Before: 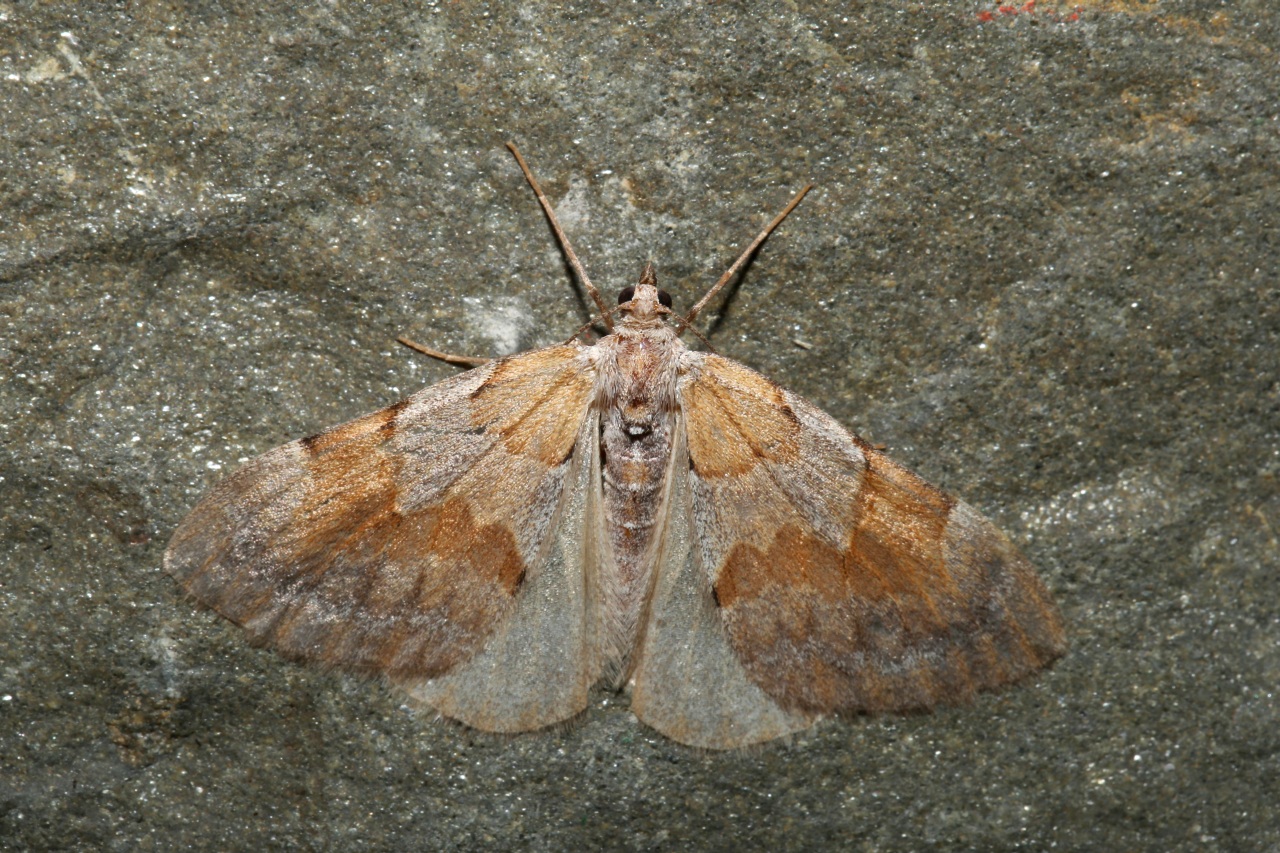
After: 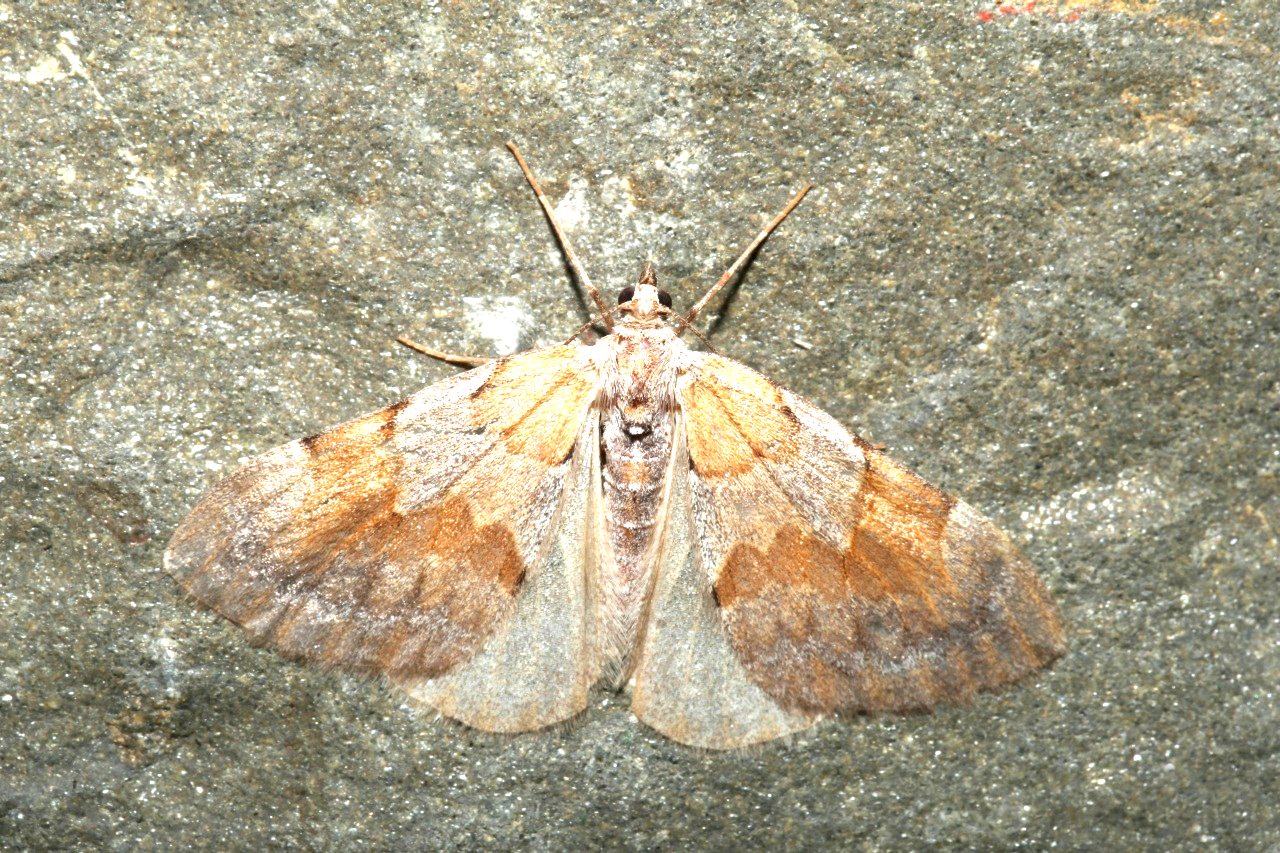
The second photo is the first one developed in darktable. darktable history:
exposure: black level correction 0, exposure 1.382 EV, compensate highlight preservation false
